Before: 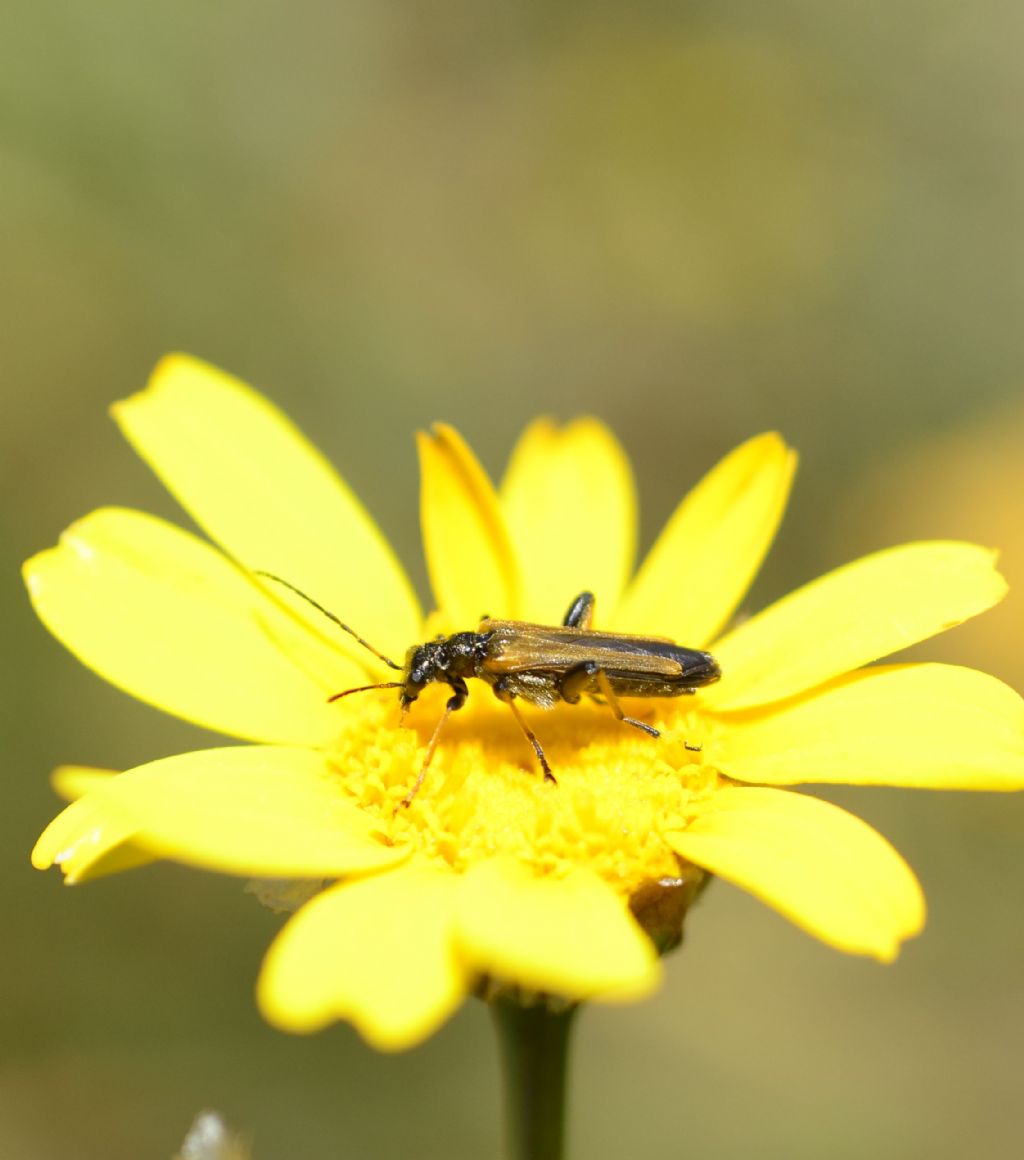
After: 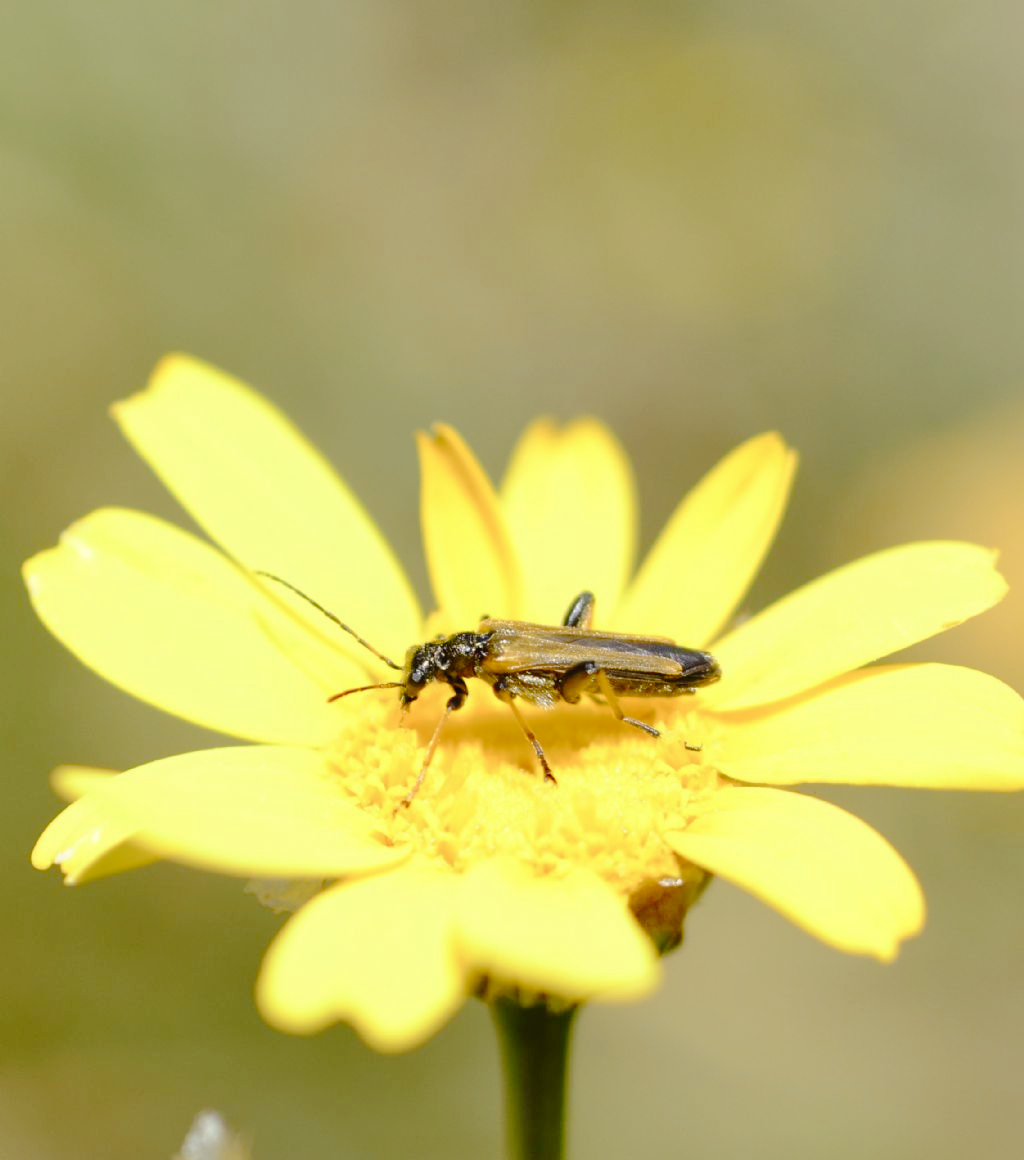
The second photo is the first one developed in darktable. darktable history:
tone curve: curves: ch0 [(0, 0) (0.003, 0.021) (0.011, 0.021) (0.025, 0.021) (0.044, 0.033) (0.069, 0.053) (0.1, 0.08) (0.136, 0.114) (0.177, 0.171) (0.224, 0.246) (0.277, 0.332) (0.335, 0.424) (0.399, 0.496) (0.468, 0.561) (0.543, 0.627) (0.623, 0.685) (0.709, 0.741) (0.801, 0.813) (0.898, 0.902) (1, 1)], preserve colors none
